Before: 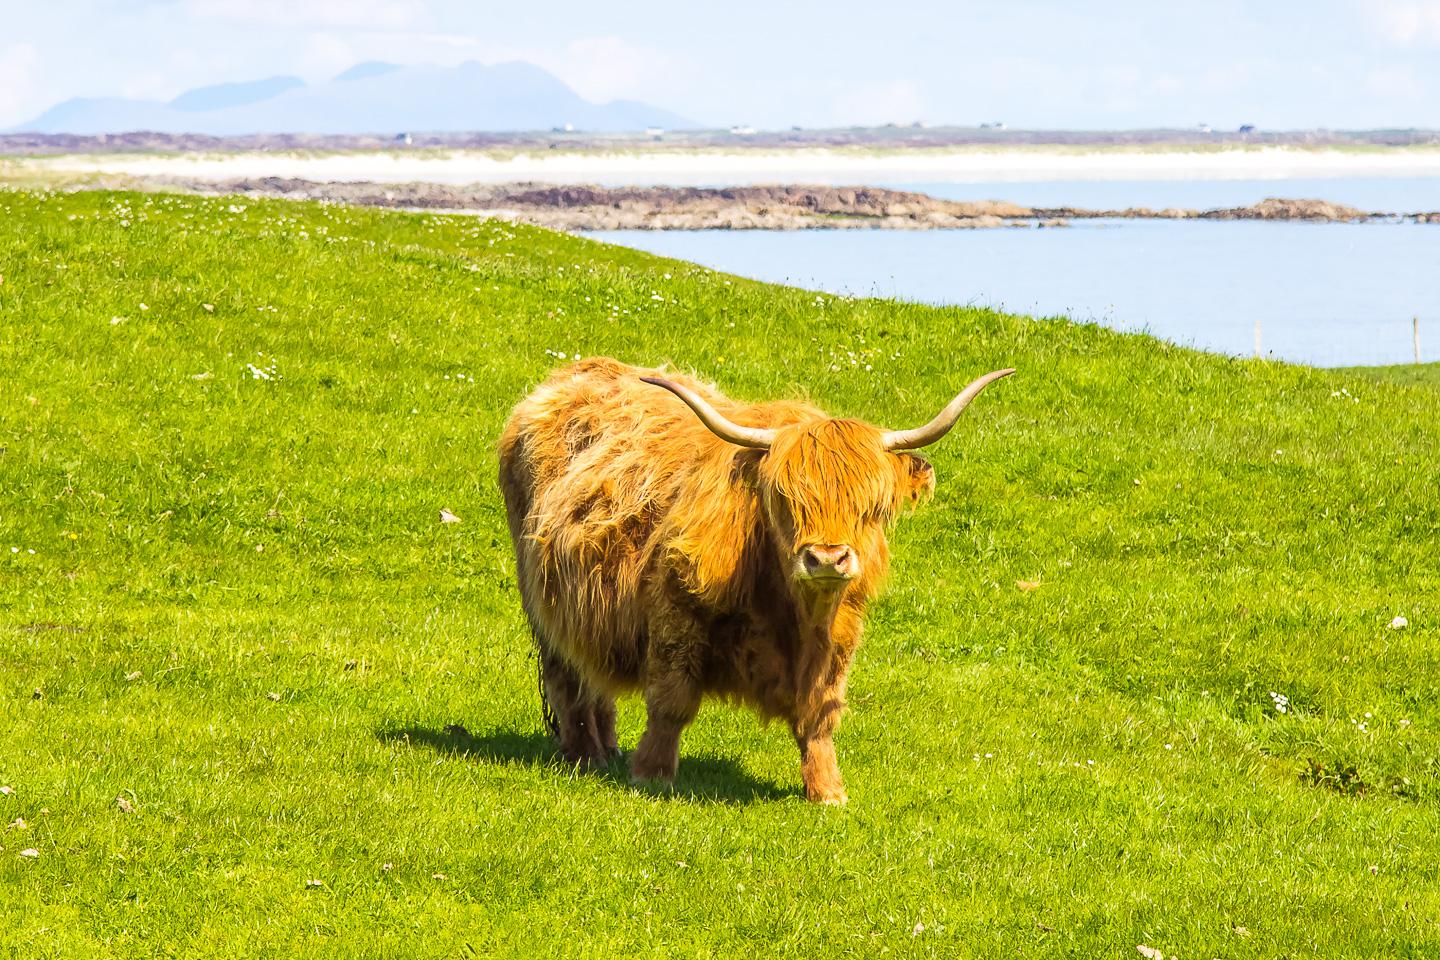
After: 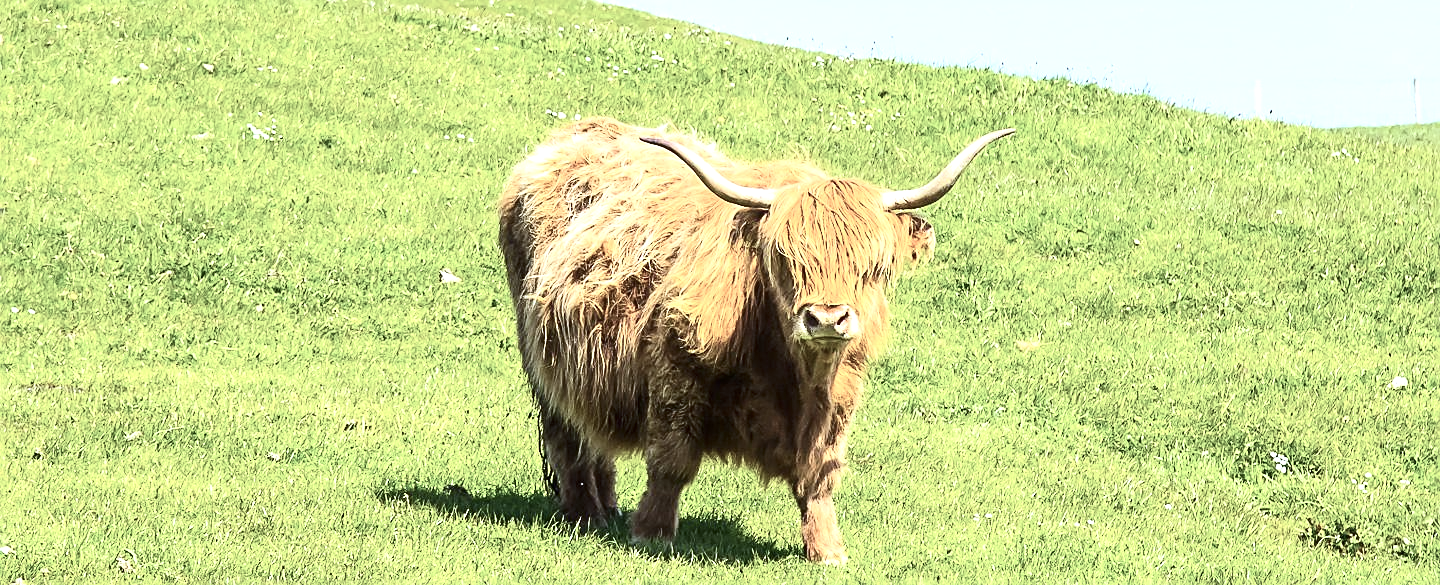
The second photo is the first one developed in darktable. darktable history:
color correction: highlights b* 0.02, saturation 0.79
exposure: black level correction 0, exposure 0.595 EV, compensate exposure bias true, compensate highlight preservation false
contrast brightness saturation: contrast 0.249, saturation -0.31
crop and rotate: top 25.036%, bottom 13.982%
sharpen: on, module defaults
color calibration: output R [0.946, 0.065, -0.013, 0], output G [-0.246, 1.264, -0.017, 0], output B [0.046, -0.098, 1.05, 0], x 0.381, y 0.391, temperature 4086.75 K
